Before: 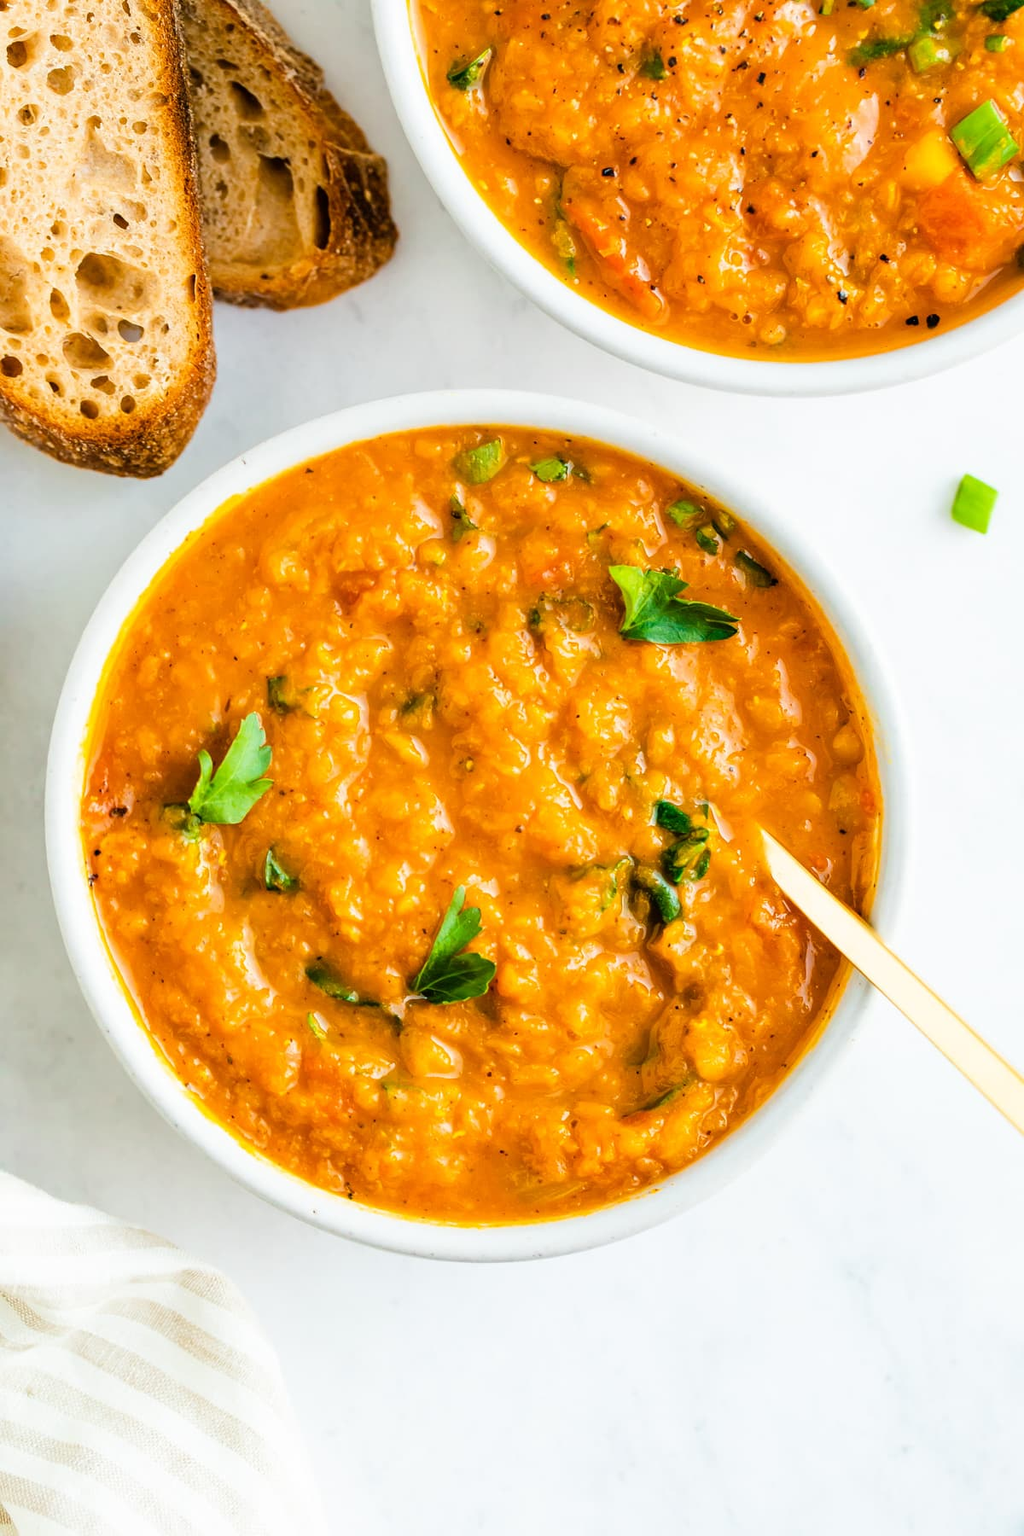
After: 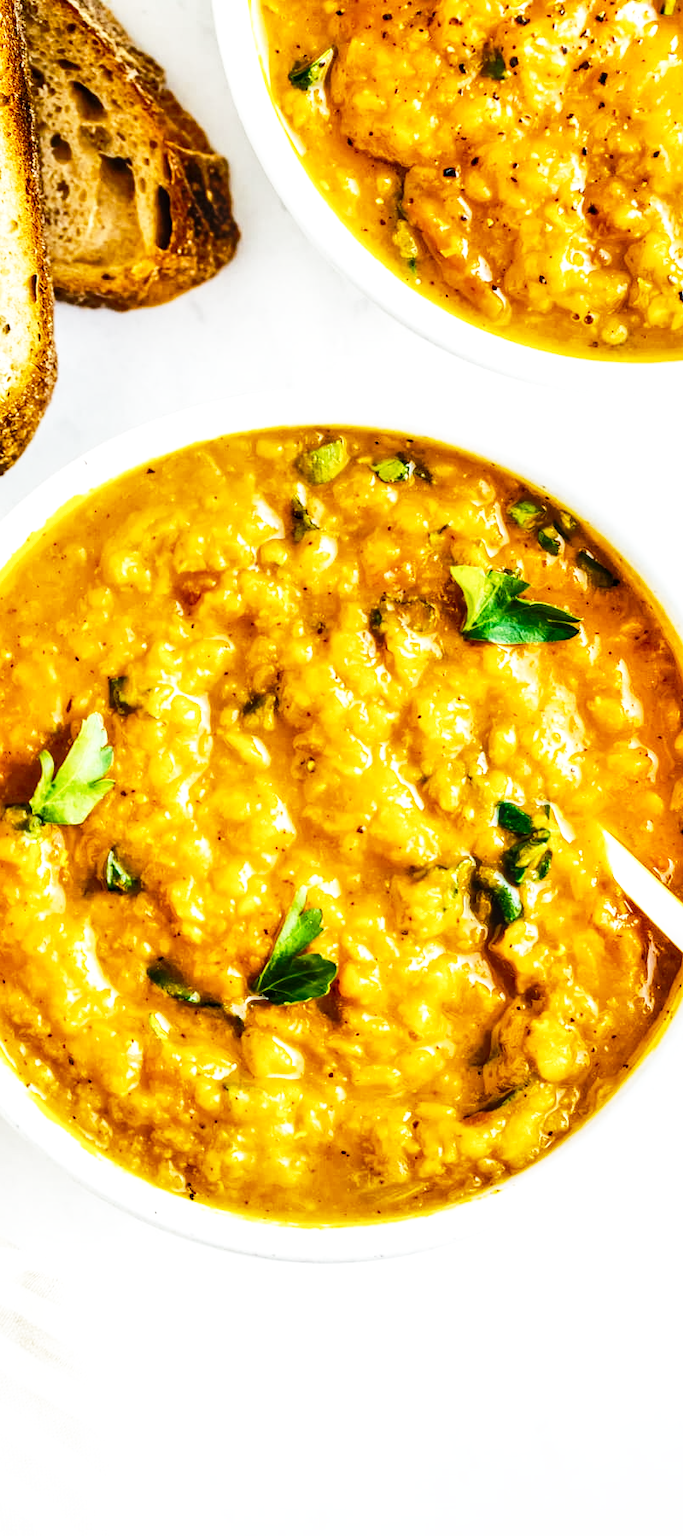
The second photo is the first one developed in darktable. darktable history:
crop and rotate: left 15.582%, right 17.734%
local contrast: on, module defaults
base curve: curves: ch0 [(0, 0) (0.026, 0.03) (0.109, 0.232) (0.351, 0.748) (0.669, 0.968) (1, 1)], preserve colors none
shadows and highlights: highlights color adjustment 0.116%, soften with gaussian
